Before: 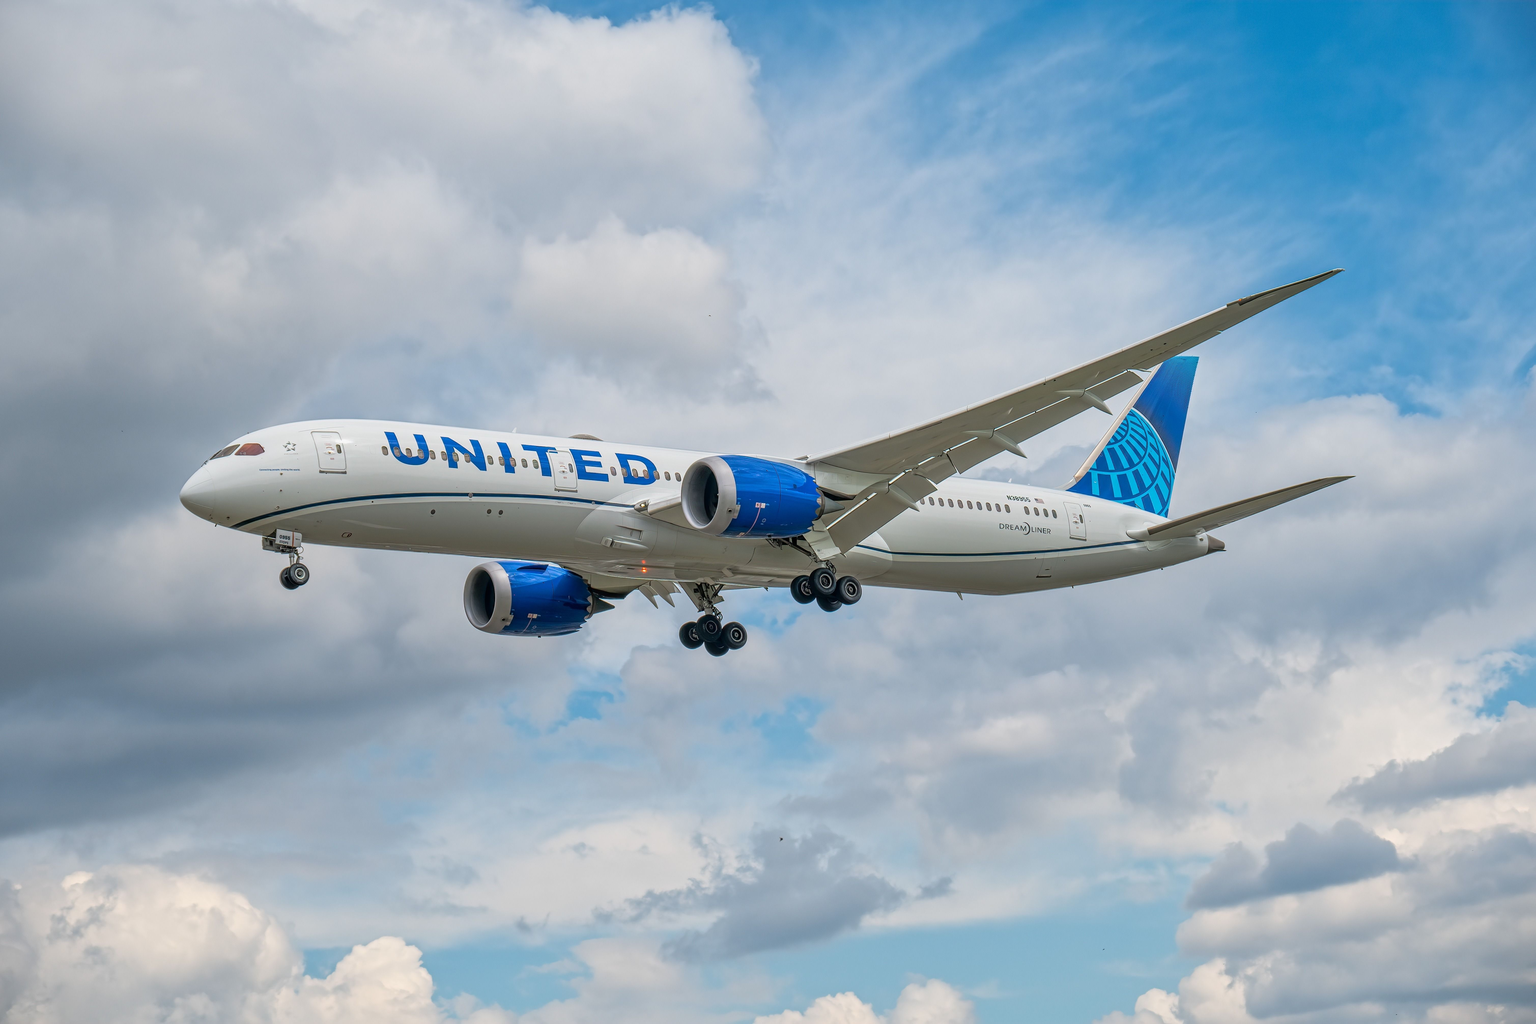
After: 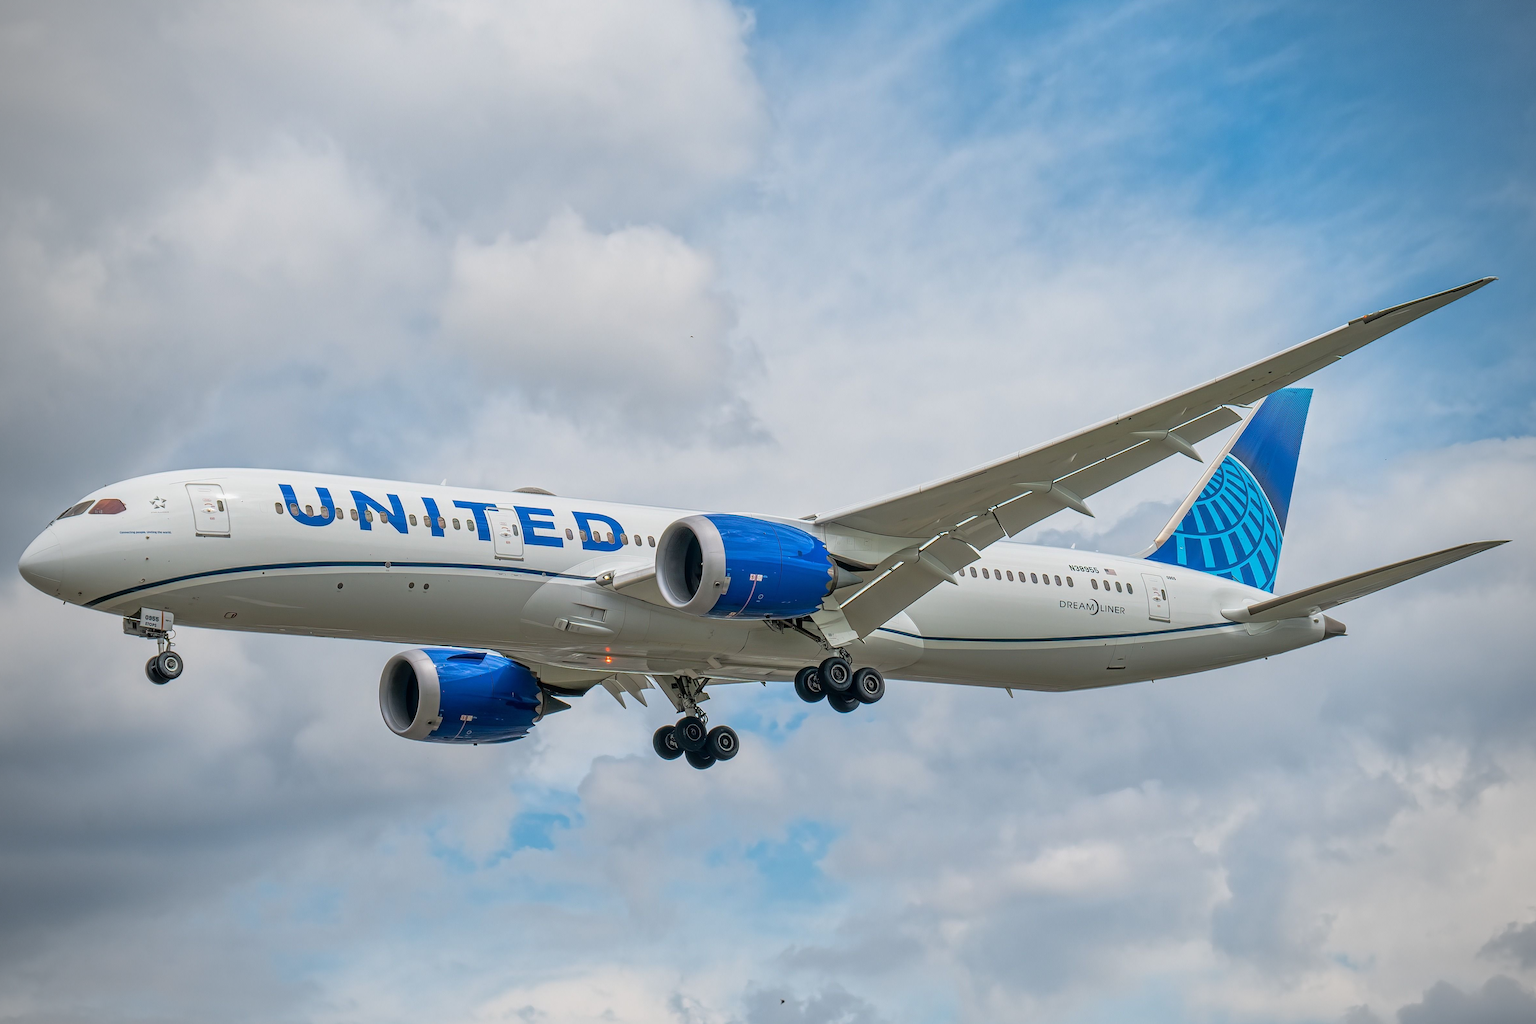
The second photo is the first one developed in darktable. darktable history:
crop and rotate: left 10.776%, top 5.002%, right 10.482%, bottom 16.247%
vignetting: on, module defaults
